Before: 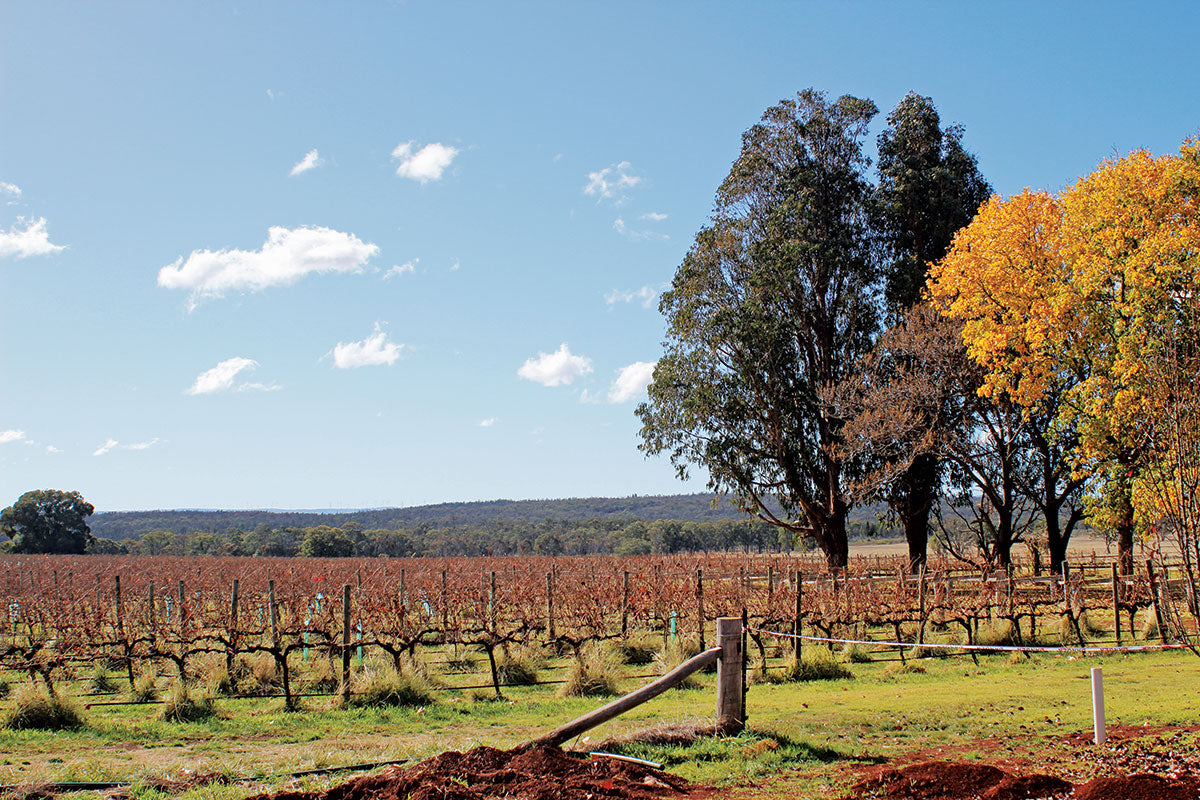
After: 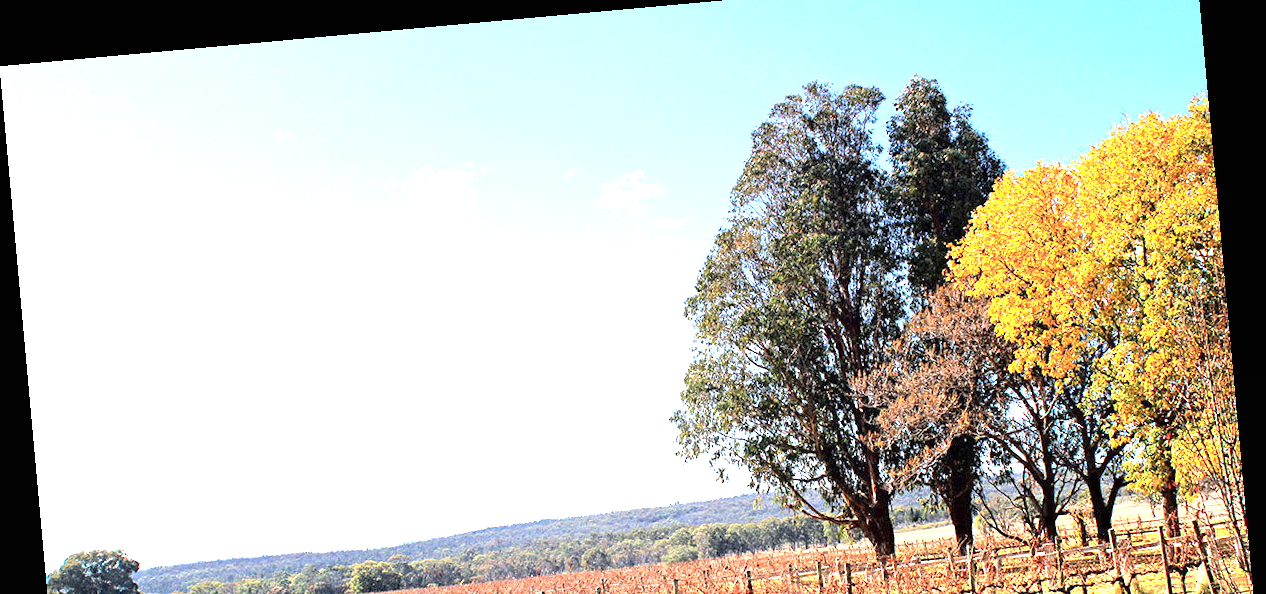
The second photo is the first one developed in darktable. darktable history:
graduated density: rotation 5.63°, offset 76.9
exposure: black level correction 0, exposure 2 EV, compensate highlight preservation false
rotate and perspective: rotation -5.2°, automatic cropping off
crop and rotate: top 4.848%, bottom 29.503%
